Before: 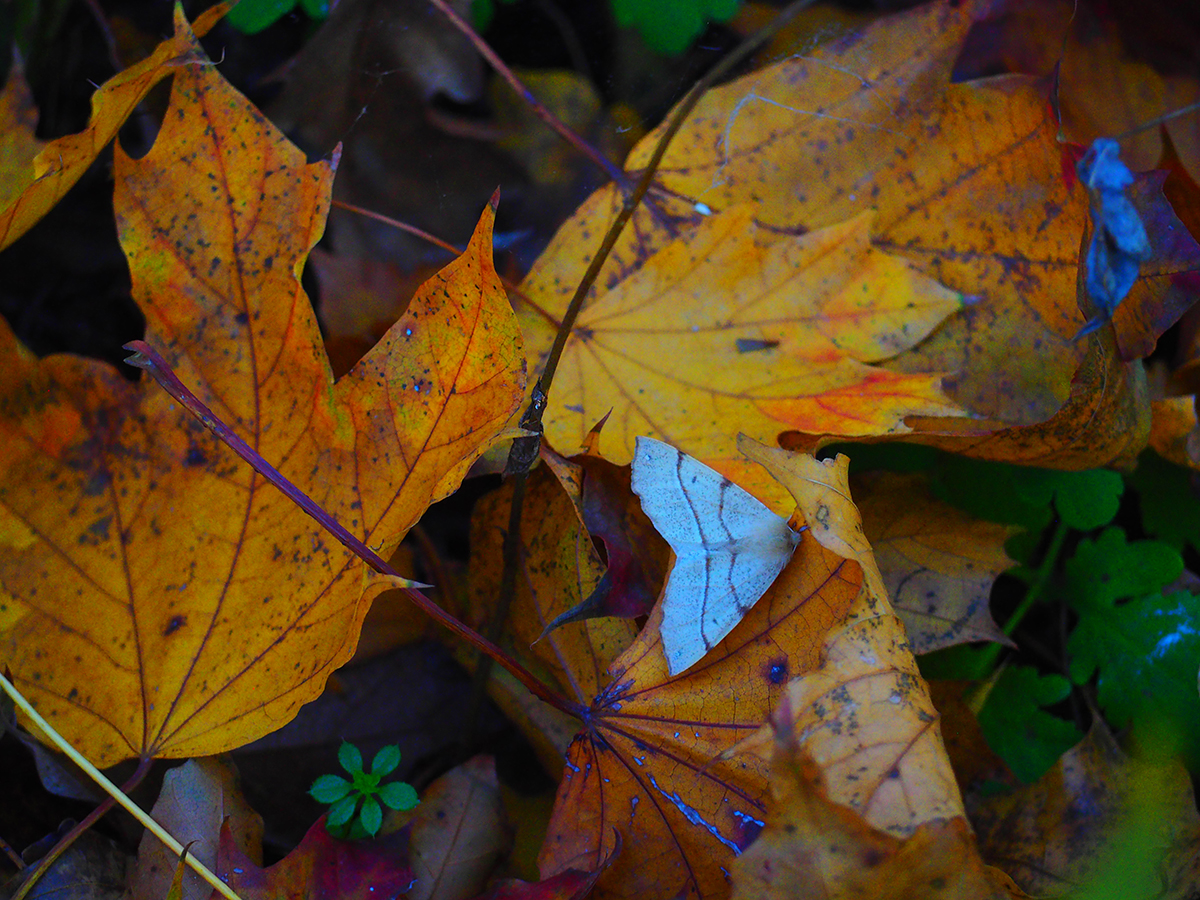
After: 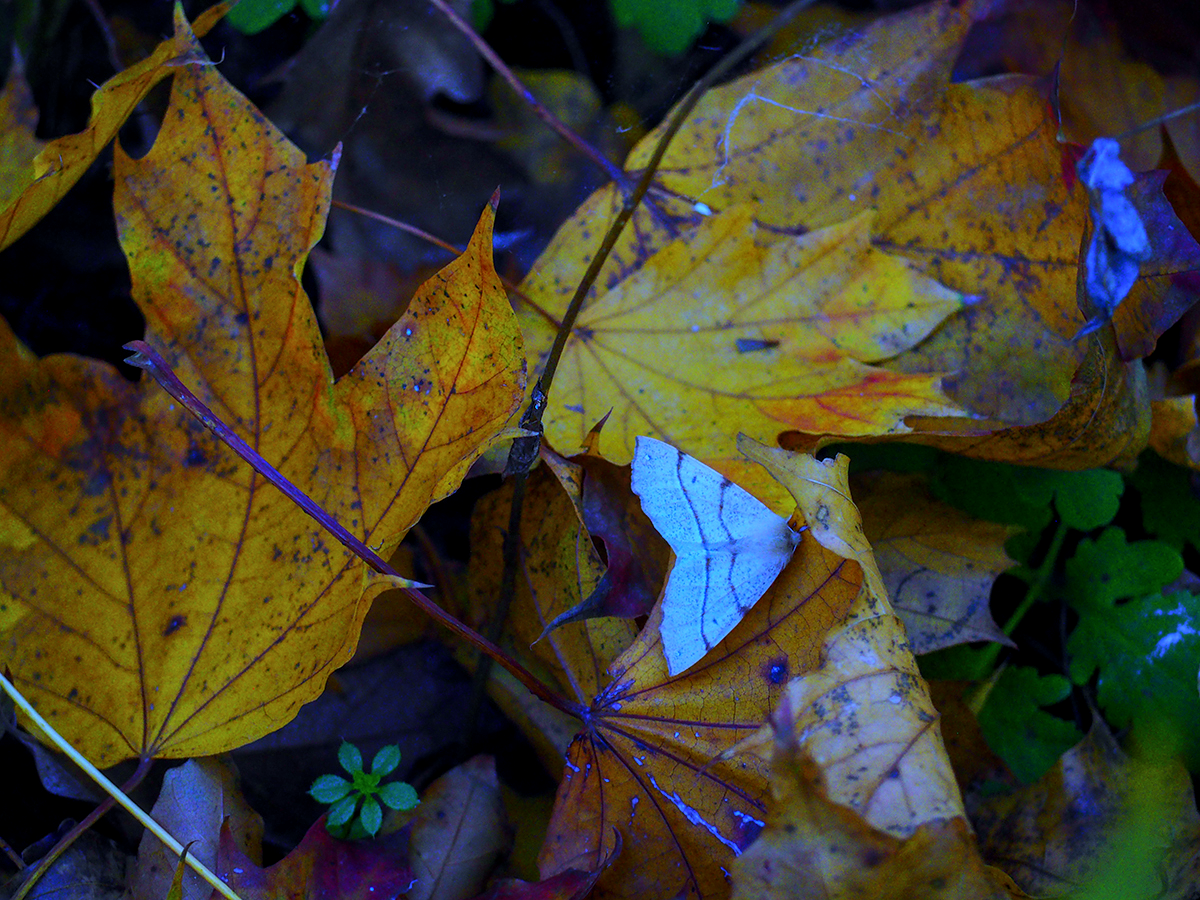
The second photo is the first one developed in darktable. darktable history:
white balance: red 0.766, blue 1.537
local contrast: on, module defaults
